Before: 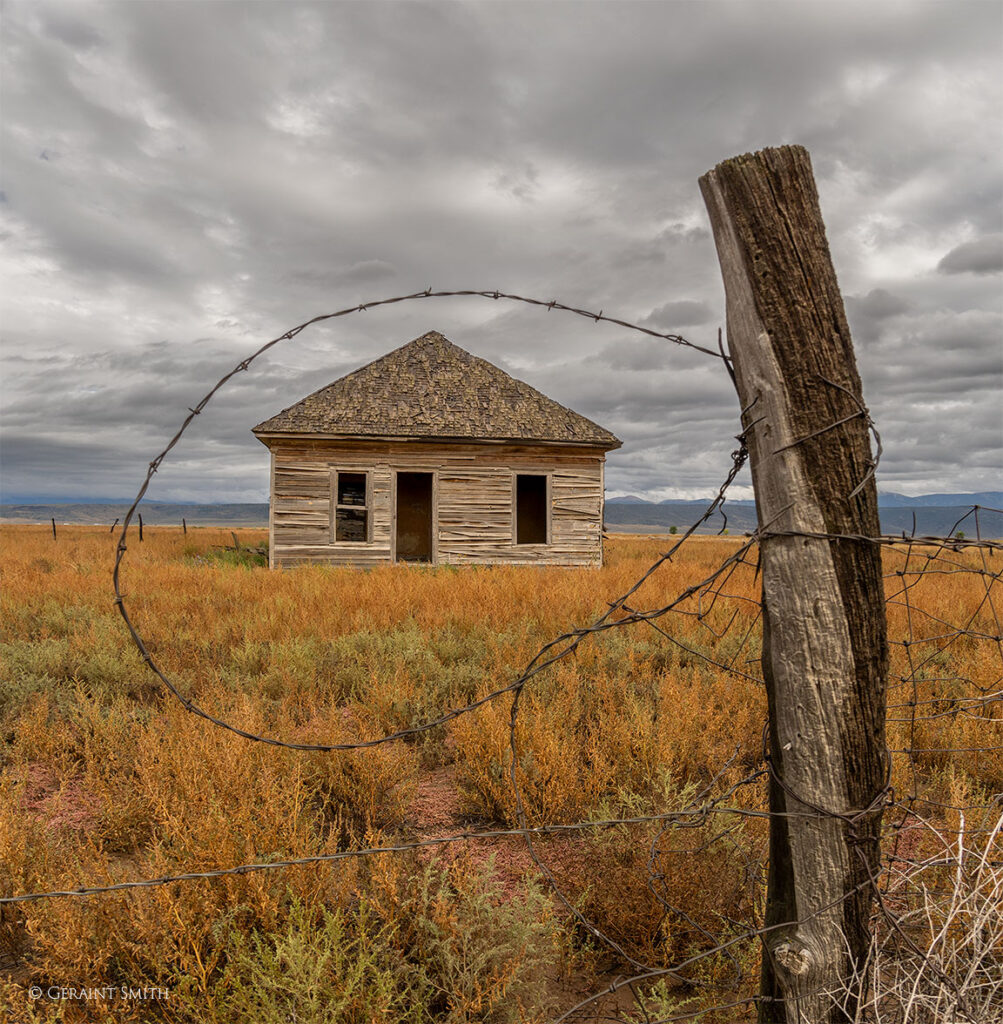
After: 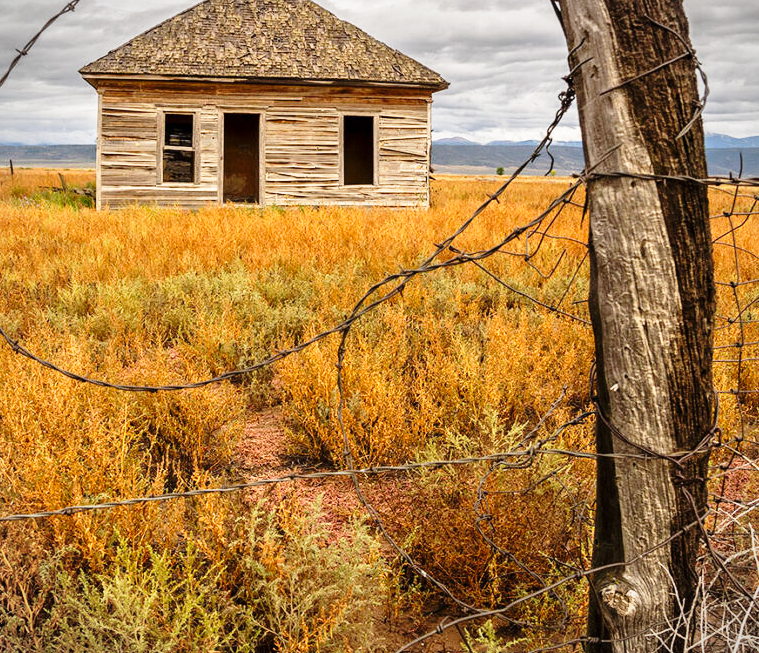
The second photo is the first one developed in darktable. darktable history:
base curve: curves: ch0 [(0, 0) (0.026, 0.03) (0.109, 0.232) (0.351, 0.748) (0.669, 0.968) (1, 1)], preserve colors none
crop and rotate: left 17.299%, top 35.115%, right 7.015%, bottom 1.024%
vignetting: fall-off start 100%, fall-off radius 64.94%, automatic ratio true, unbound false
